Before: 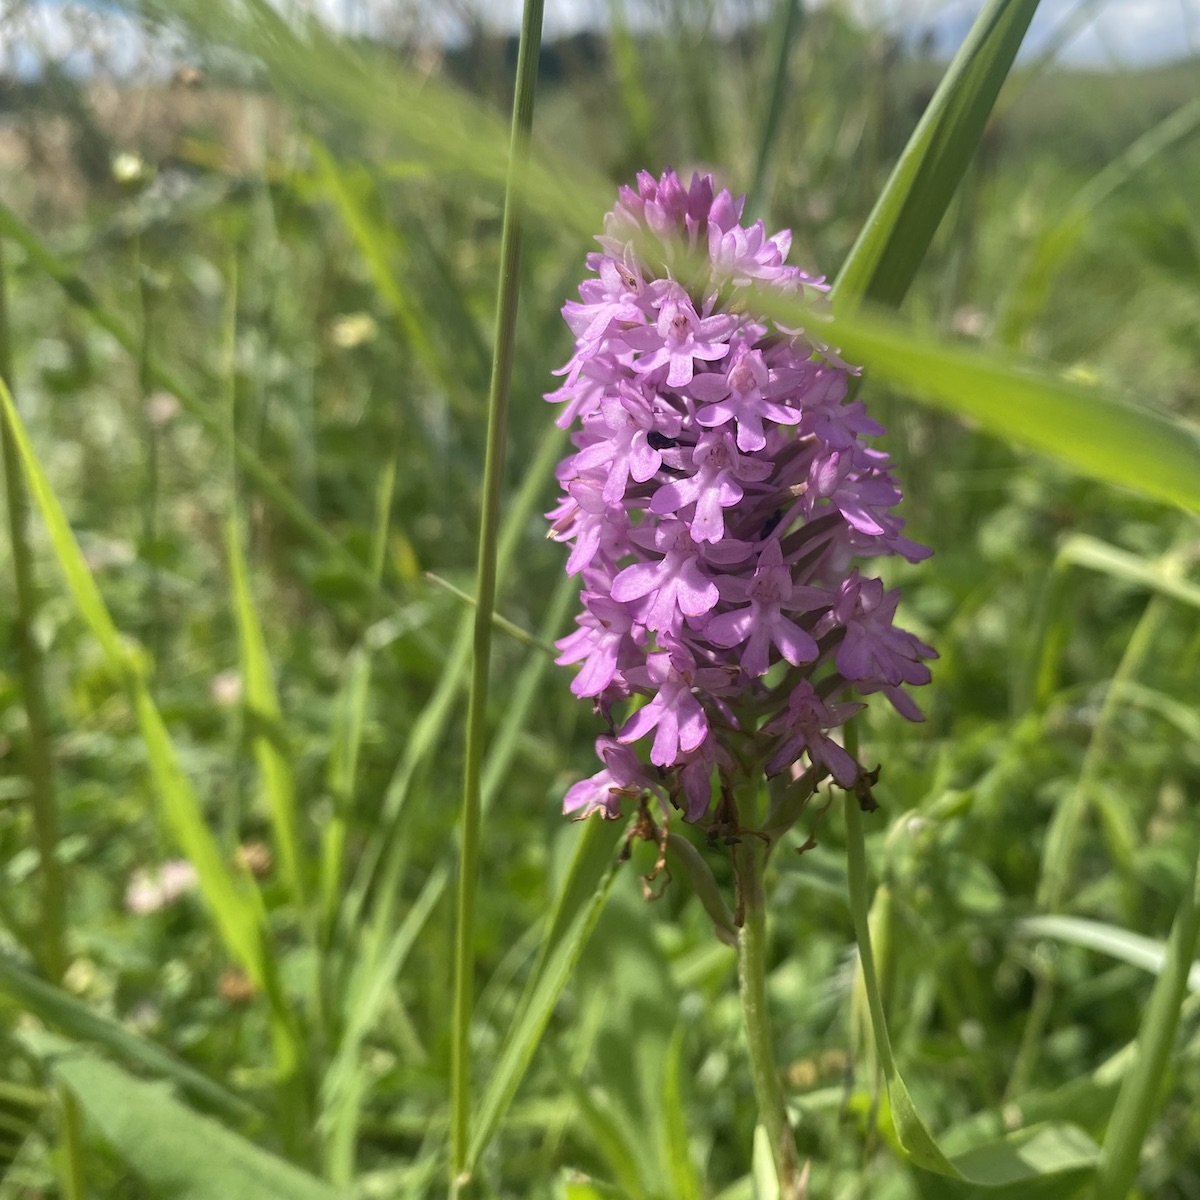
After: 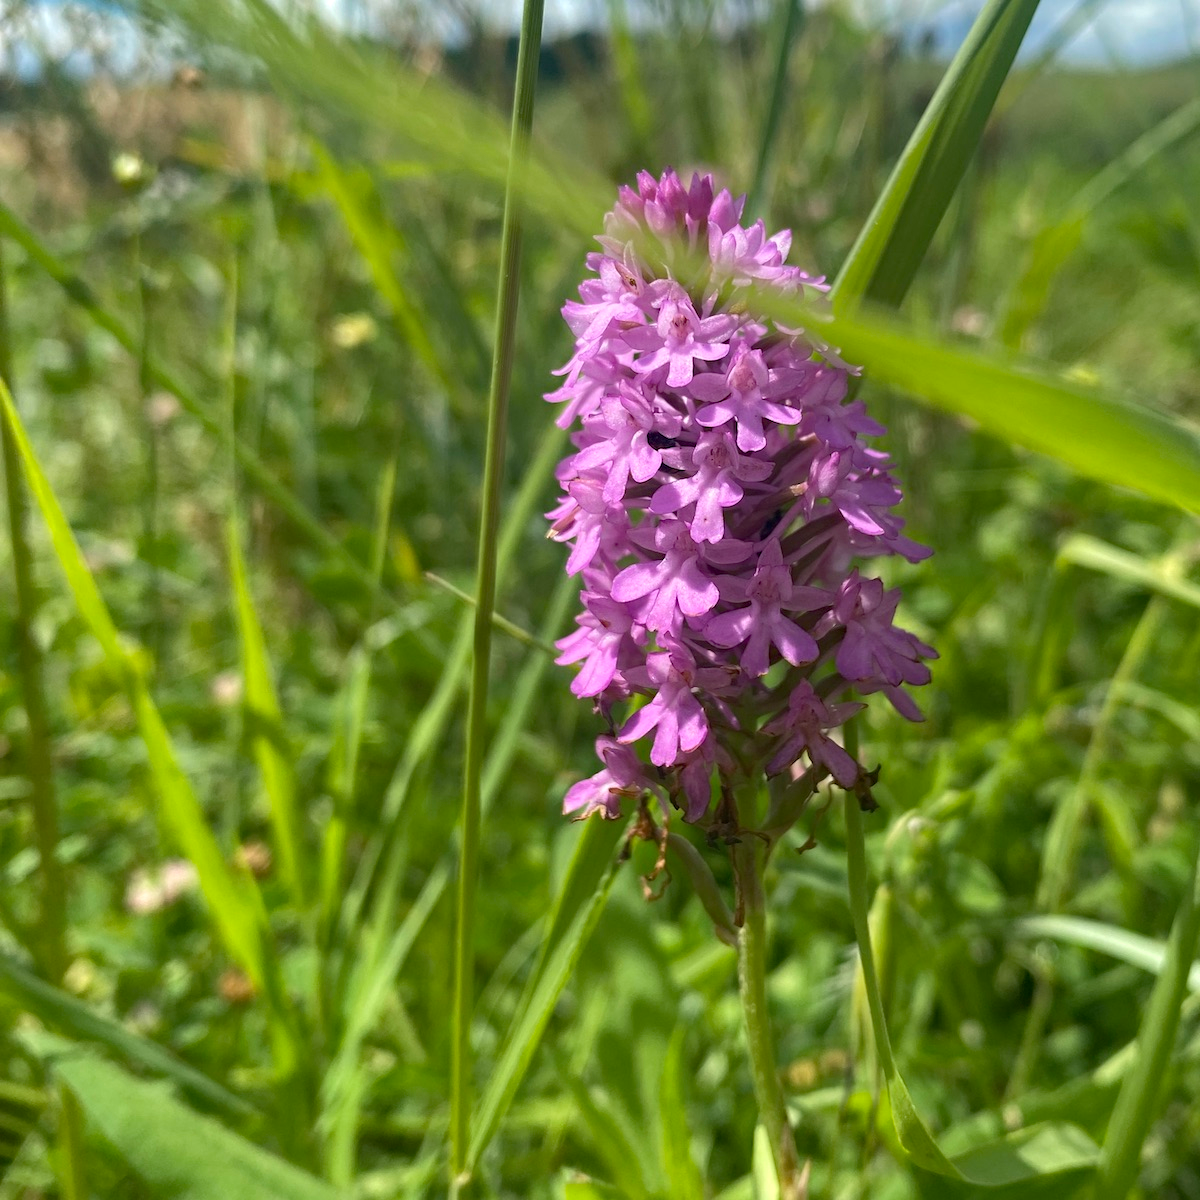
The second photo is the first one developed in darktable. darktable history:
haze removal: strength 0.299, distance 0.253, compatibility mode true, adaptive false
